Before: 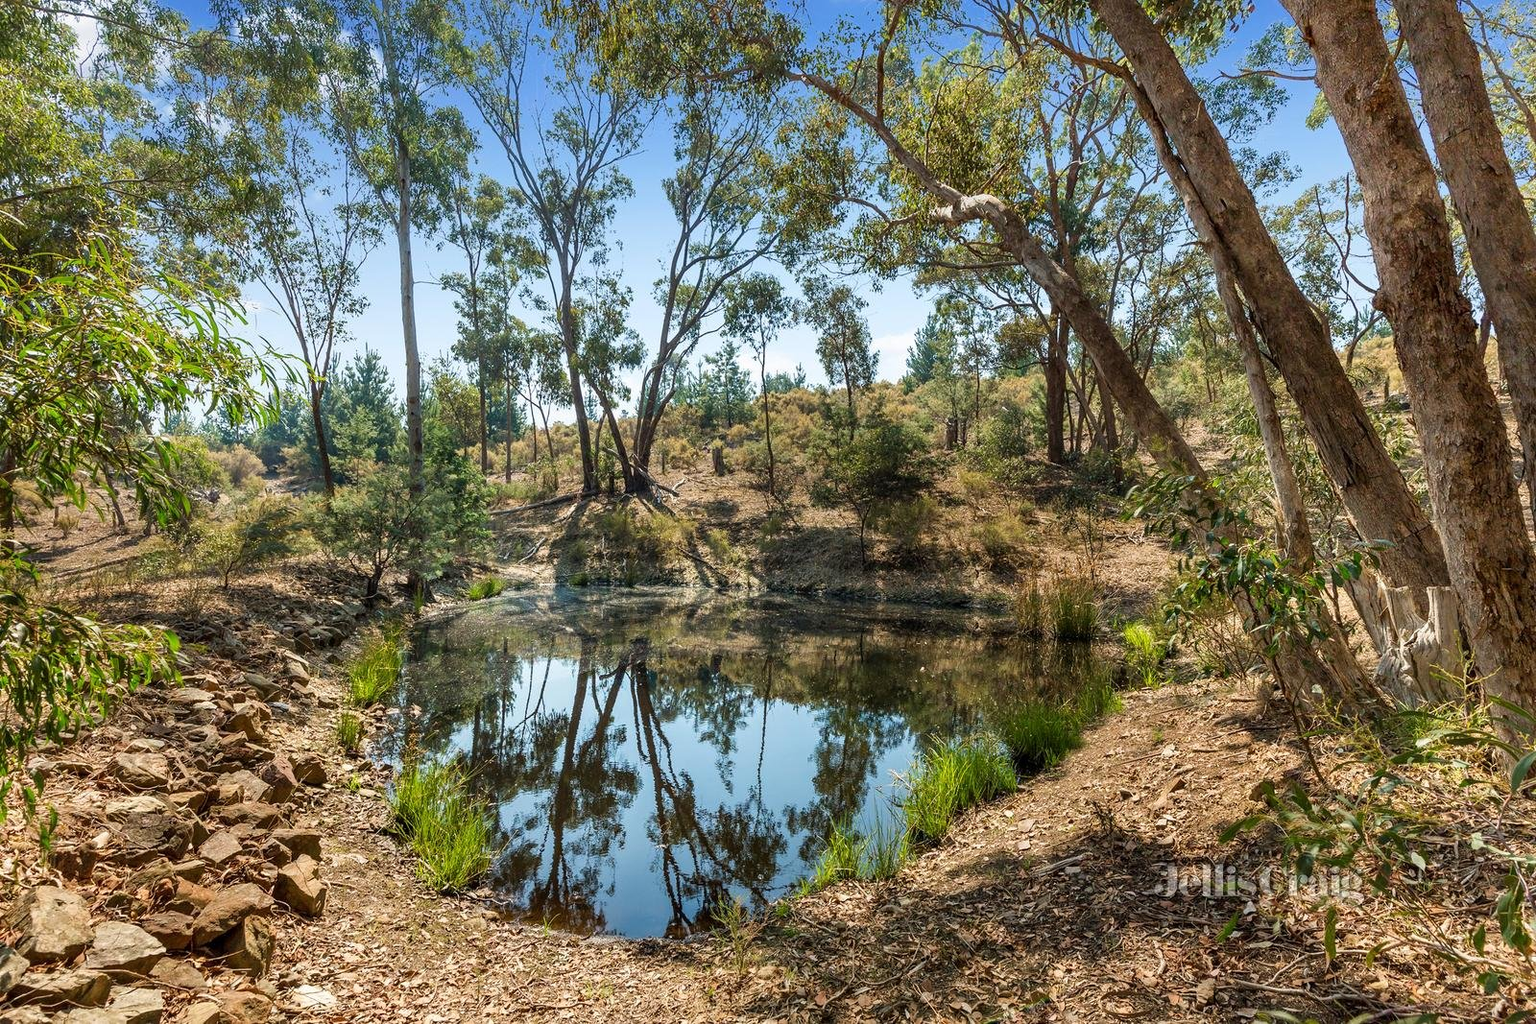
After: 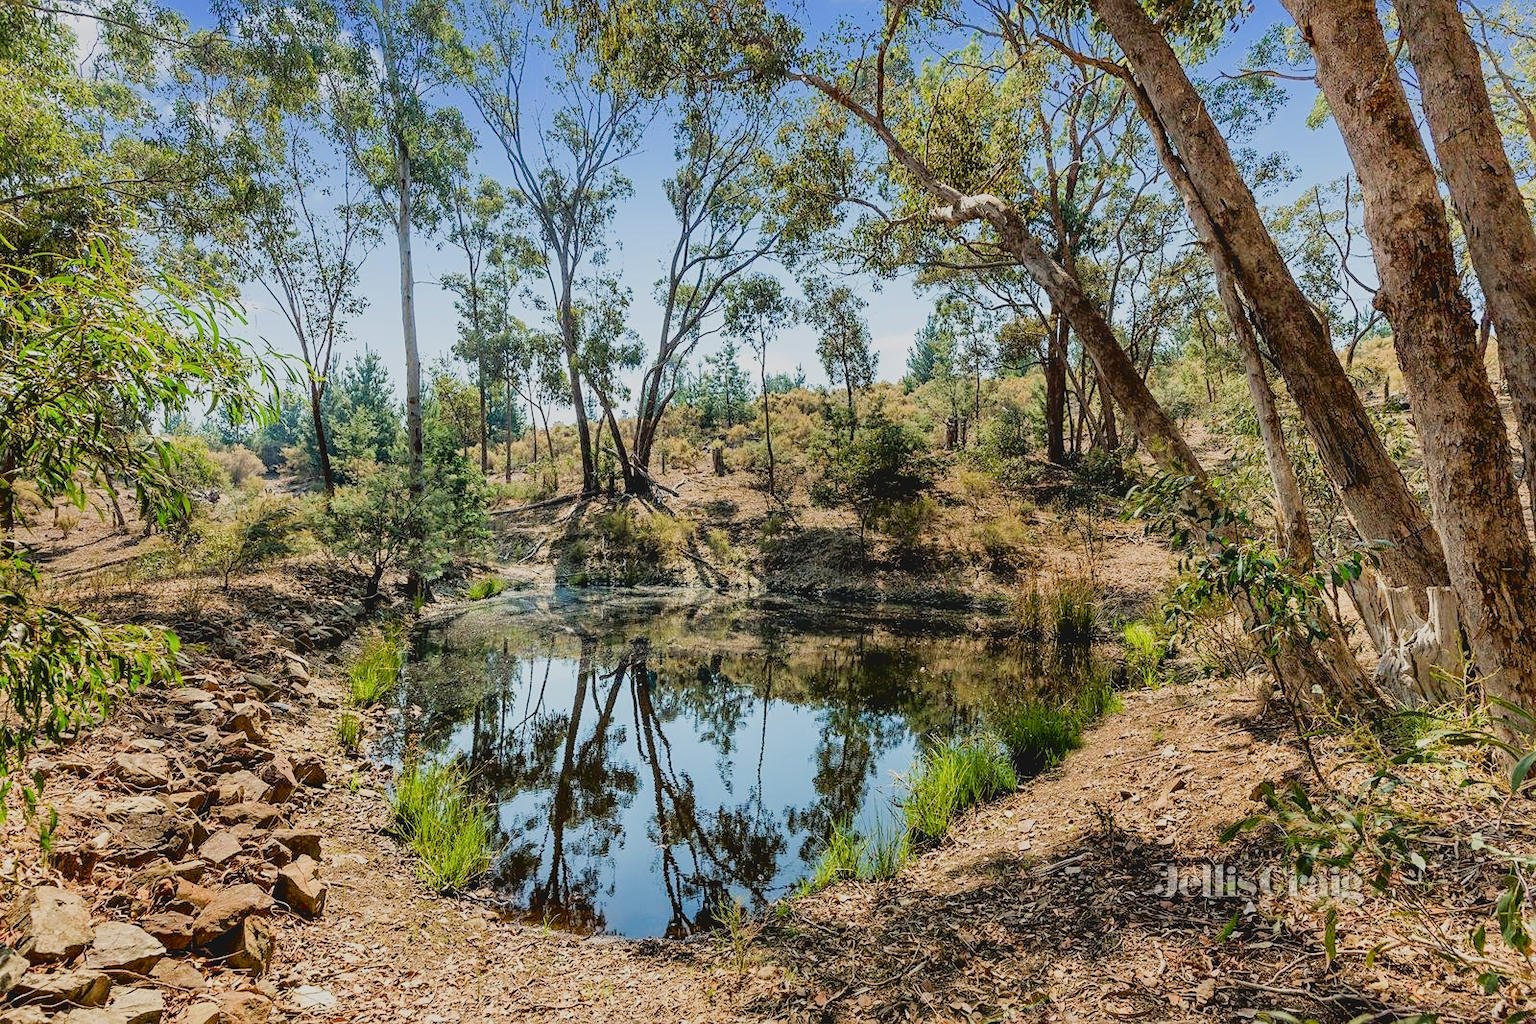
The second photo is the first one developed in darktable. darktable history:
filmic rgb: black relative exposure -4.38 EV, white relative exposure 4.56 EV, hardness 2.37, contrast 1.05
tone curve: curves: ch0 [(0, 0.068) (1, 0.961)], color space Lab, linked channels, preserve colors none
exposure: black level correction 0.003, exposure 0.383 EV, compensate highlight preservation false
tone equalizer: on, module defaults
sharpen: amount 0.2
